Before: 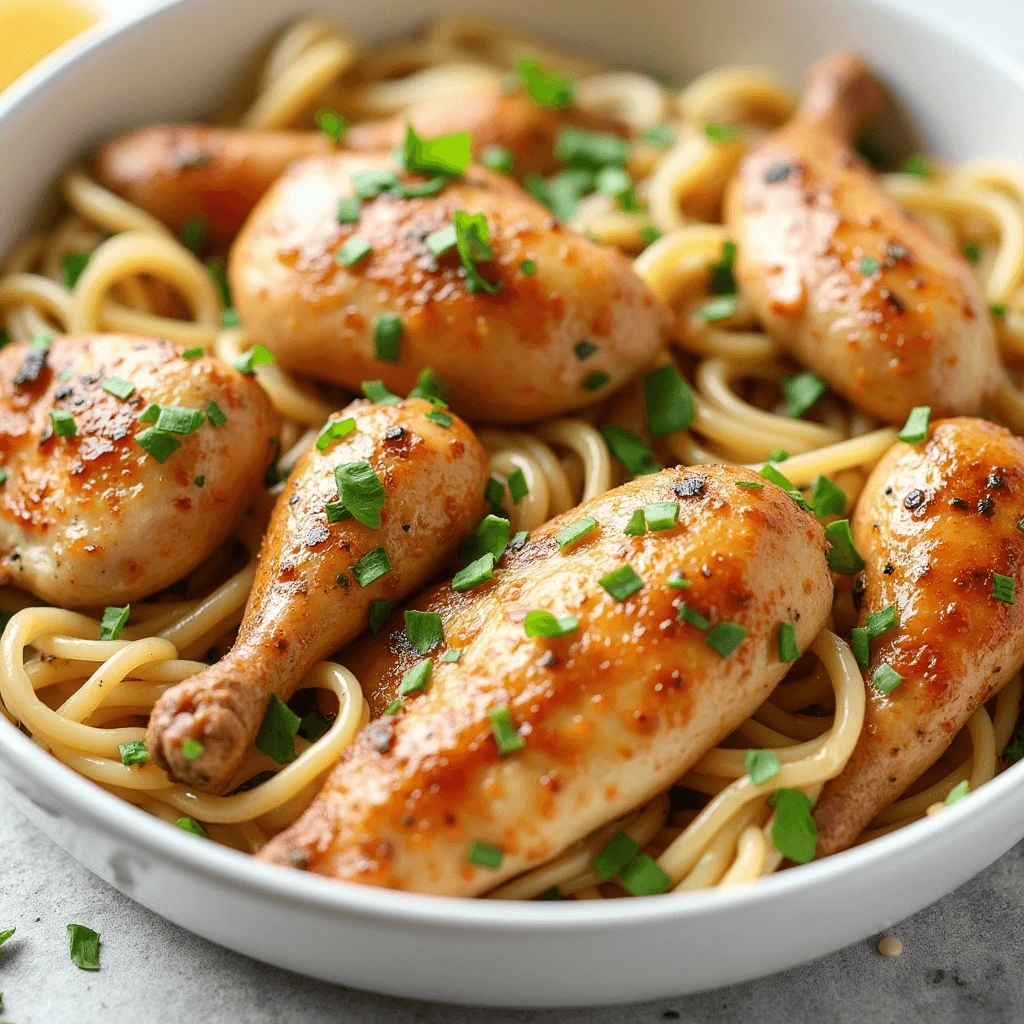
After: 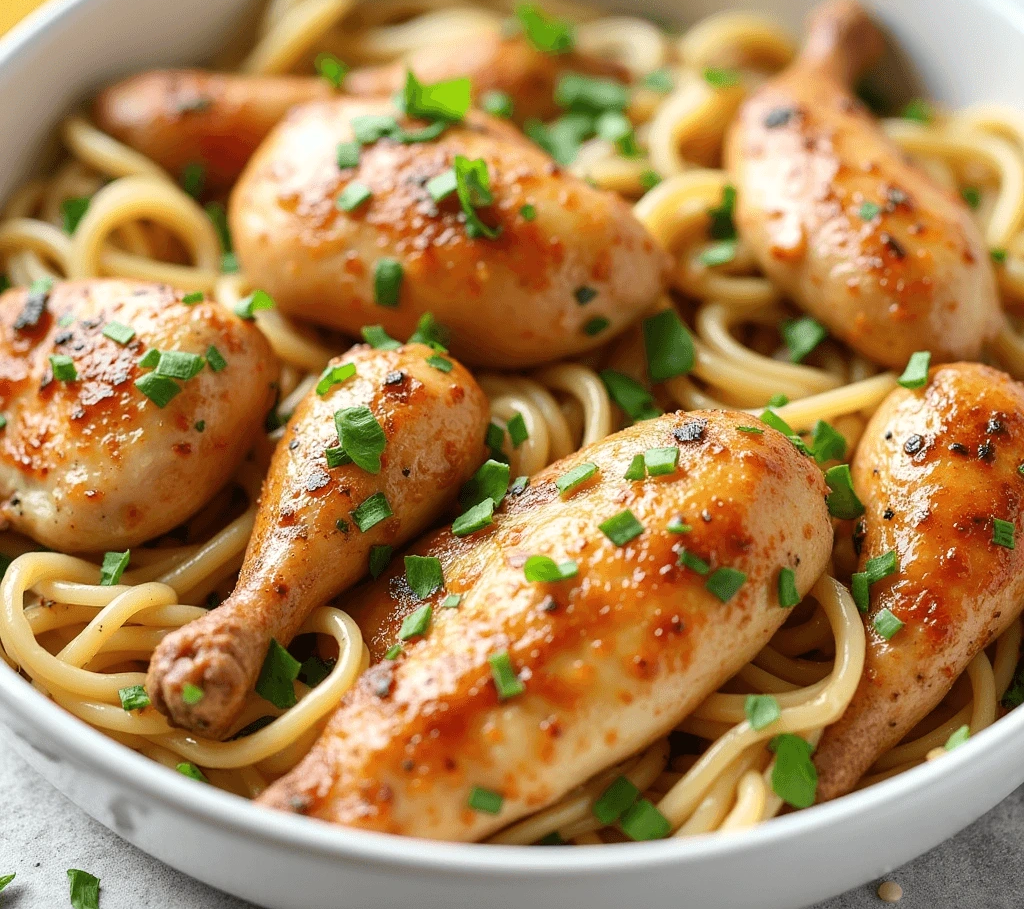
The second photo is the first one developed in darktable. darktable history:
shadows and highlights: shadows 11.41, white point adjustment 1.2, highlights -2.24, highlights color adjustment 89.29%, soften with gaussian
crop and rotate: top 5.455%, bottom 5.716%
